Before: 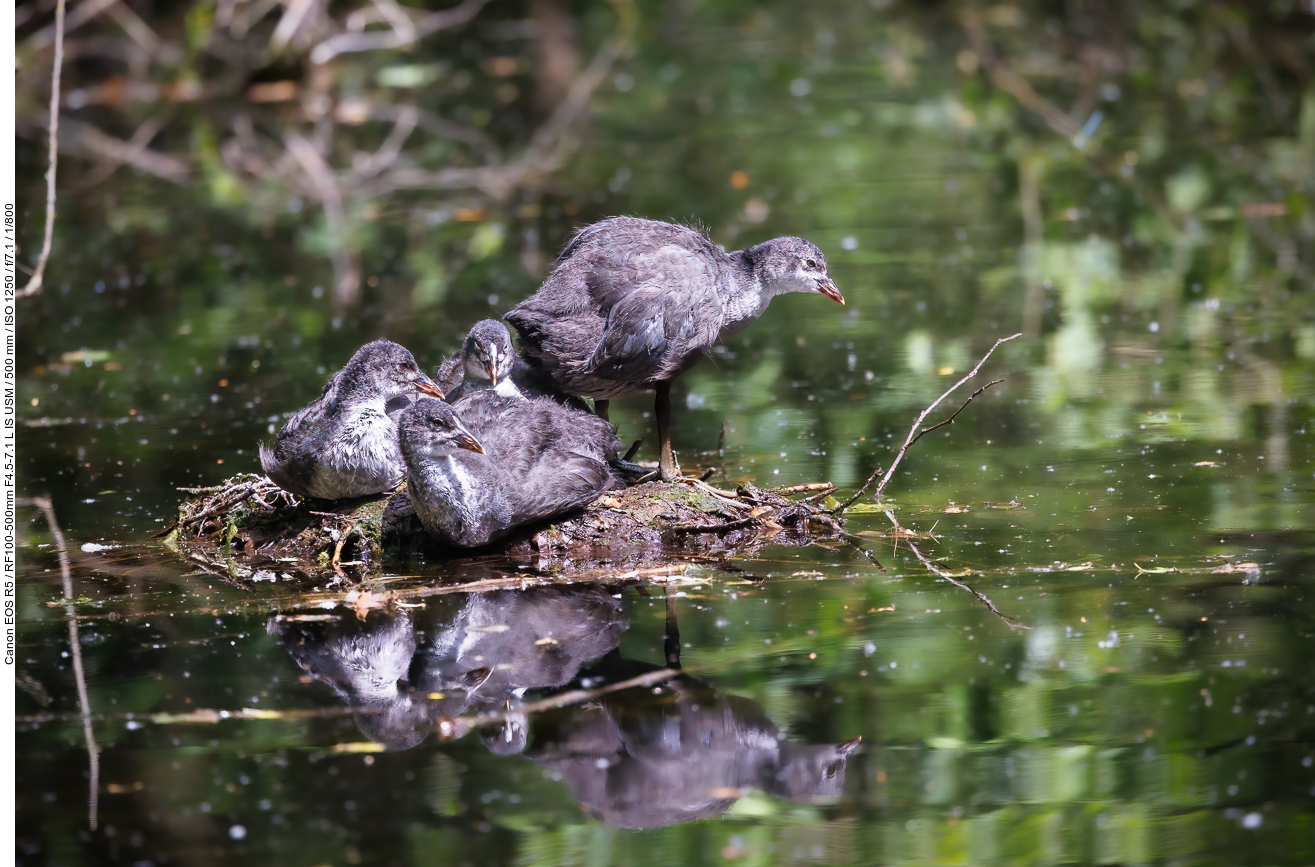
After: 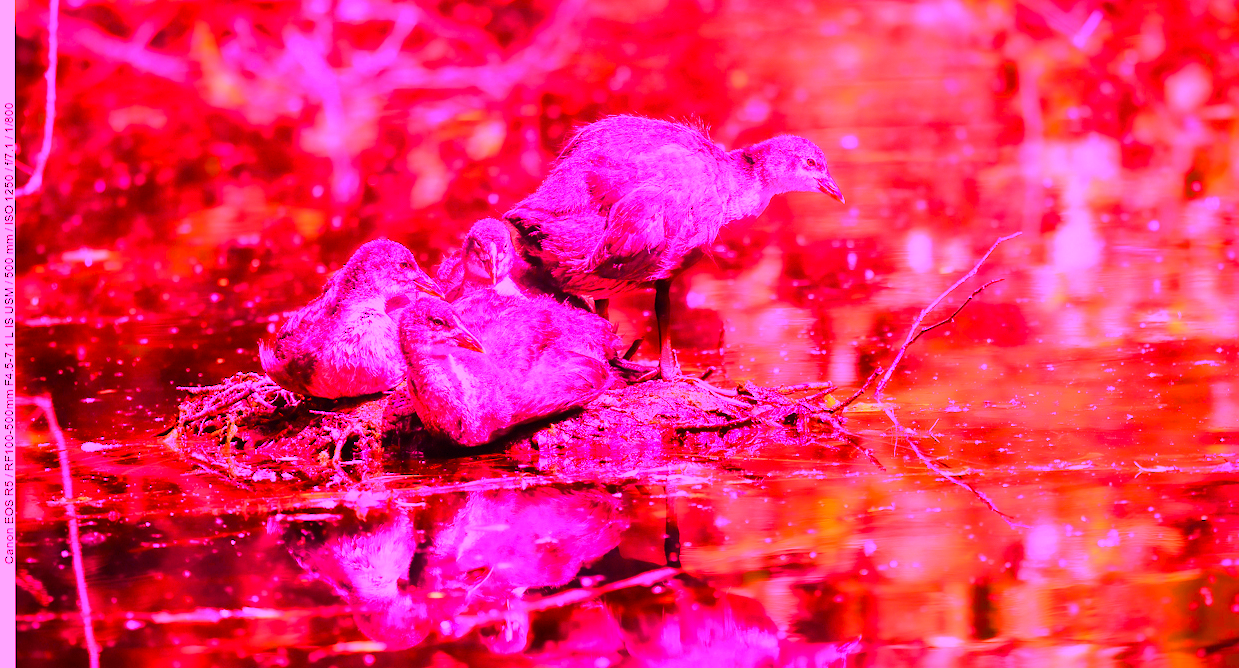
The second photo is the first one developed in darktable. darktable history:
white balance: red 4.26, blue 1.802
crop and rotate: angle 0.03°, top 11.643%, right 5.651%, bottom 11.189%
color balance rgb: linear chroma grading › global chroma 18.9%, perceptual saturation grading › global saturation 20%, perceptual saturation grading › highlights -25%, perceptual saturation grading › shadows 50%, global vibrance 18.93%
